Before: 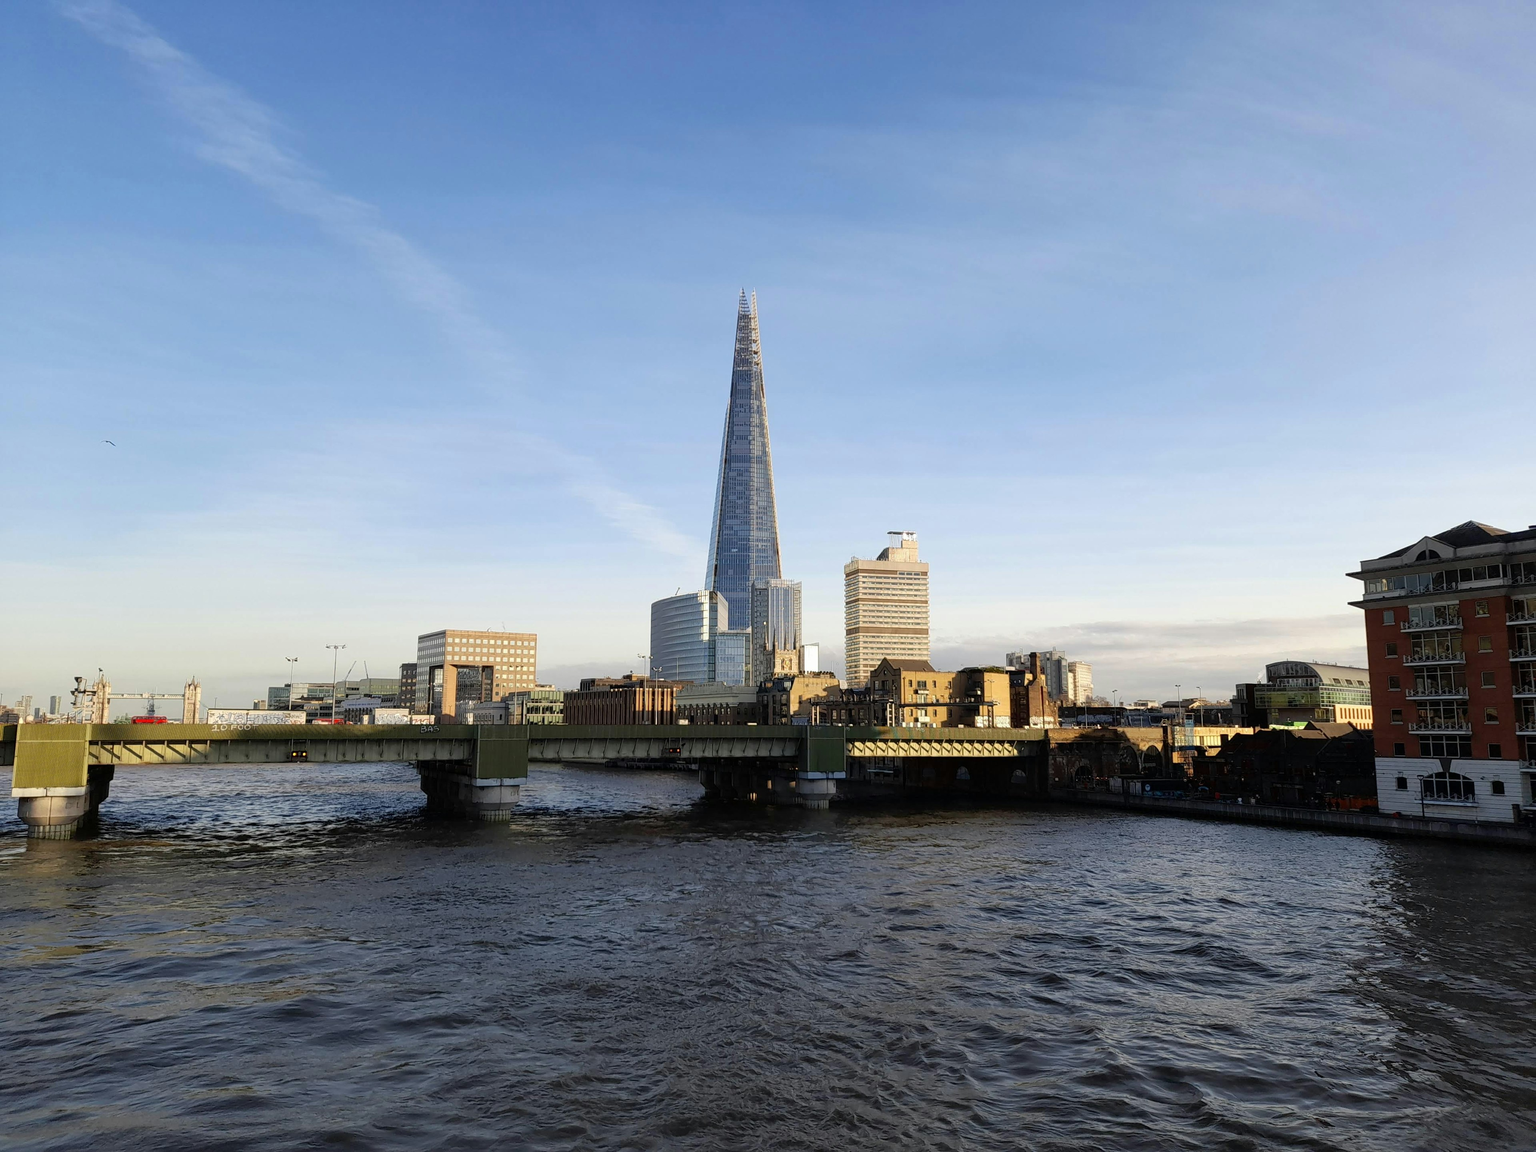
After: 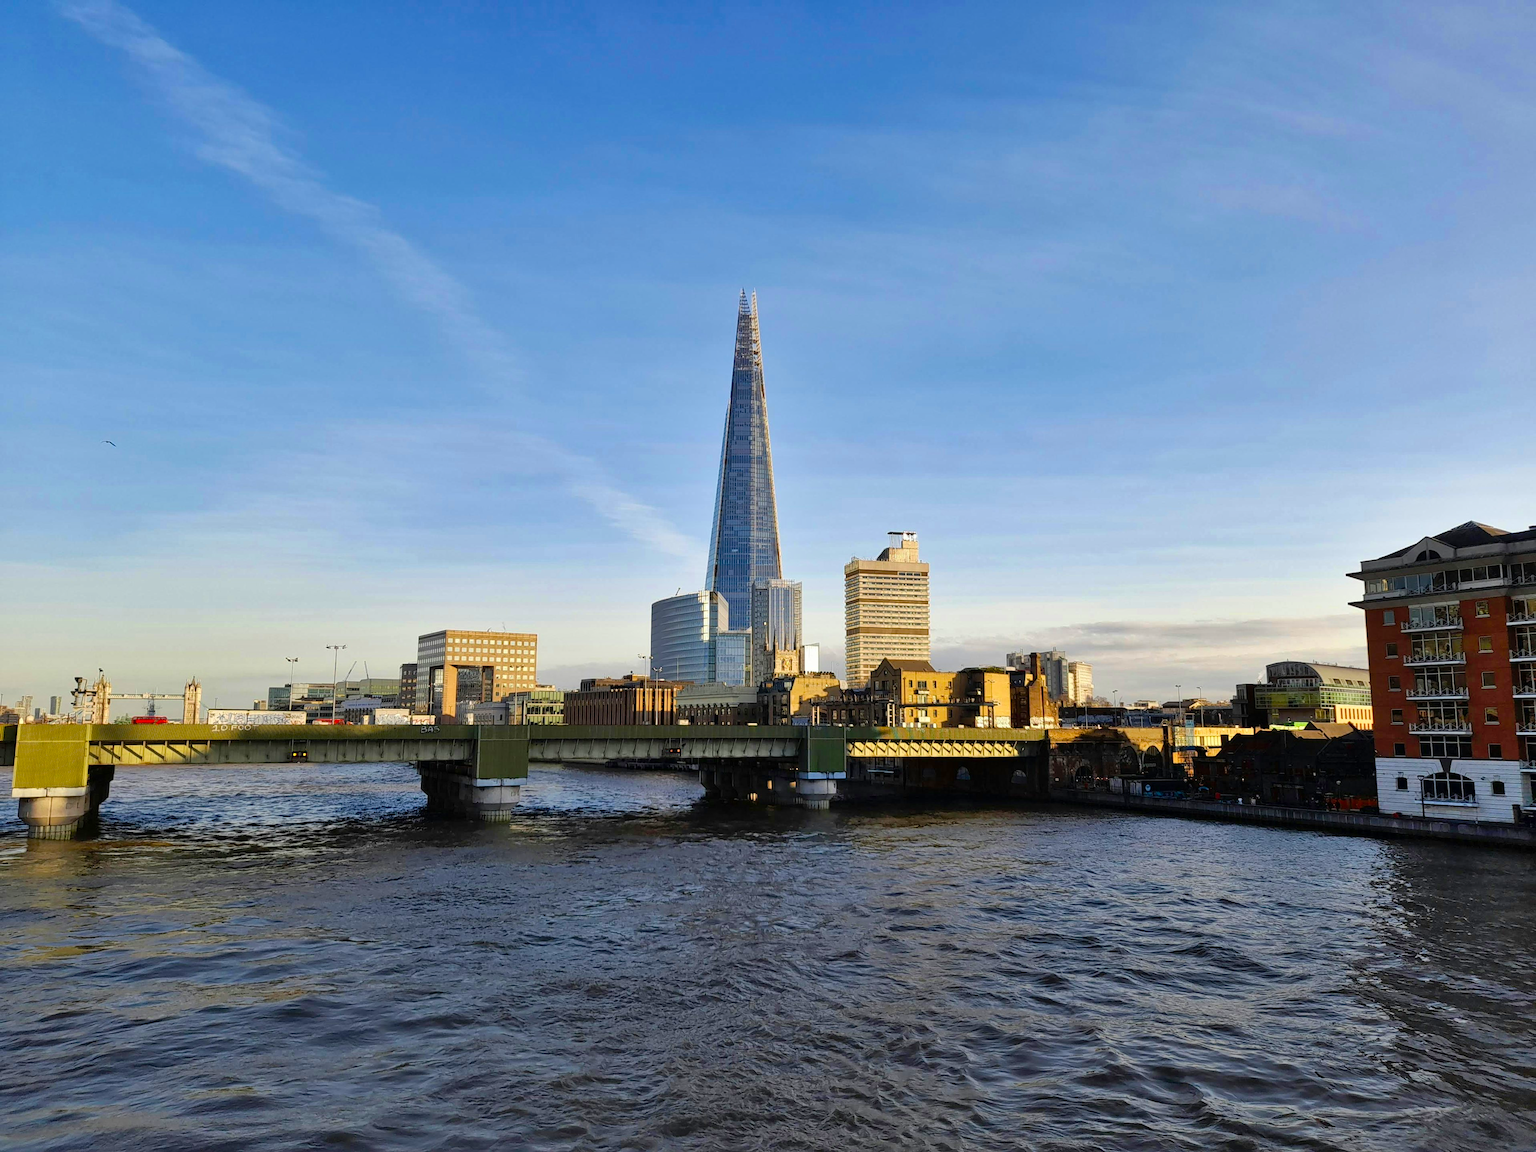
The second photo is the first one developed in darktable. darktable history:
velvia: strength 31.46%, mid-tones bias 0.207
shadows and highlights: soften with gaussian
